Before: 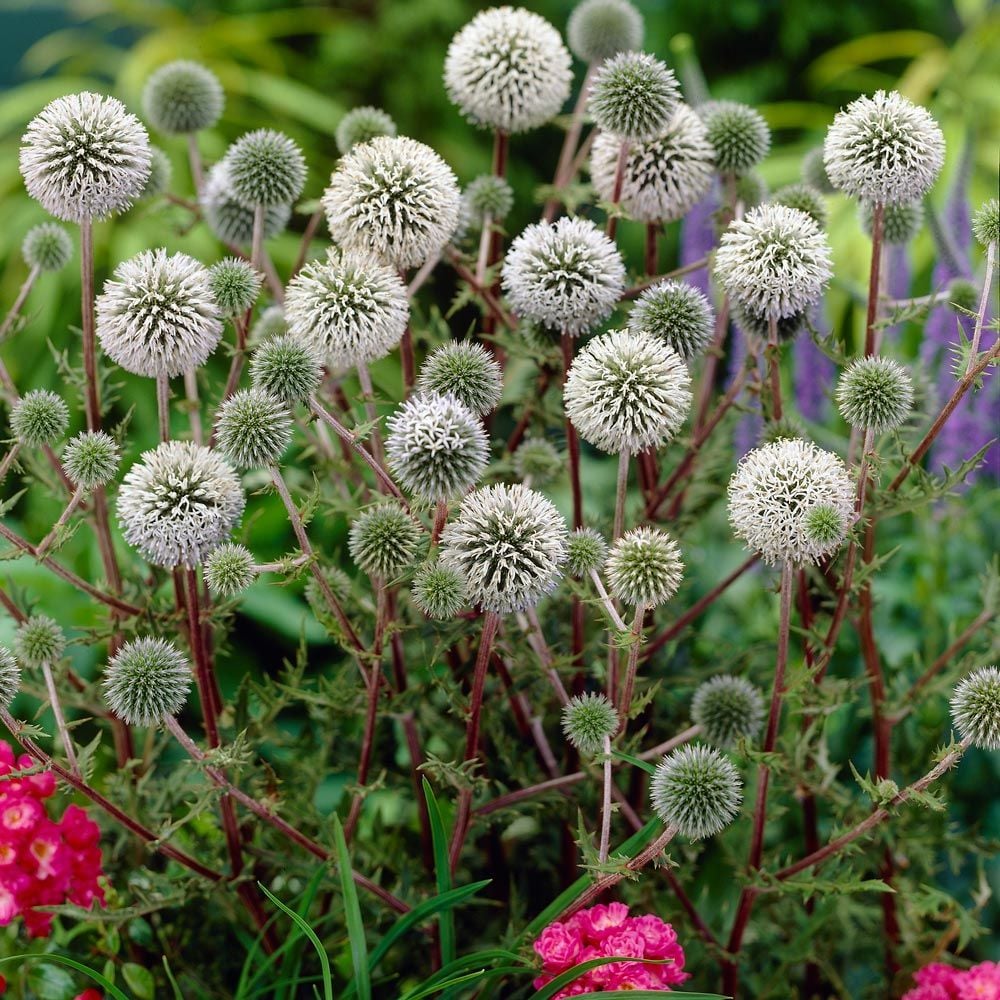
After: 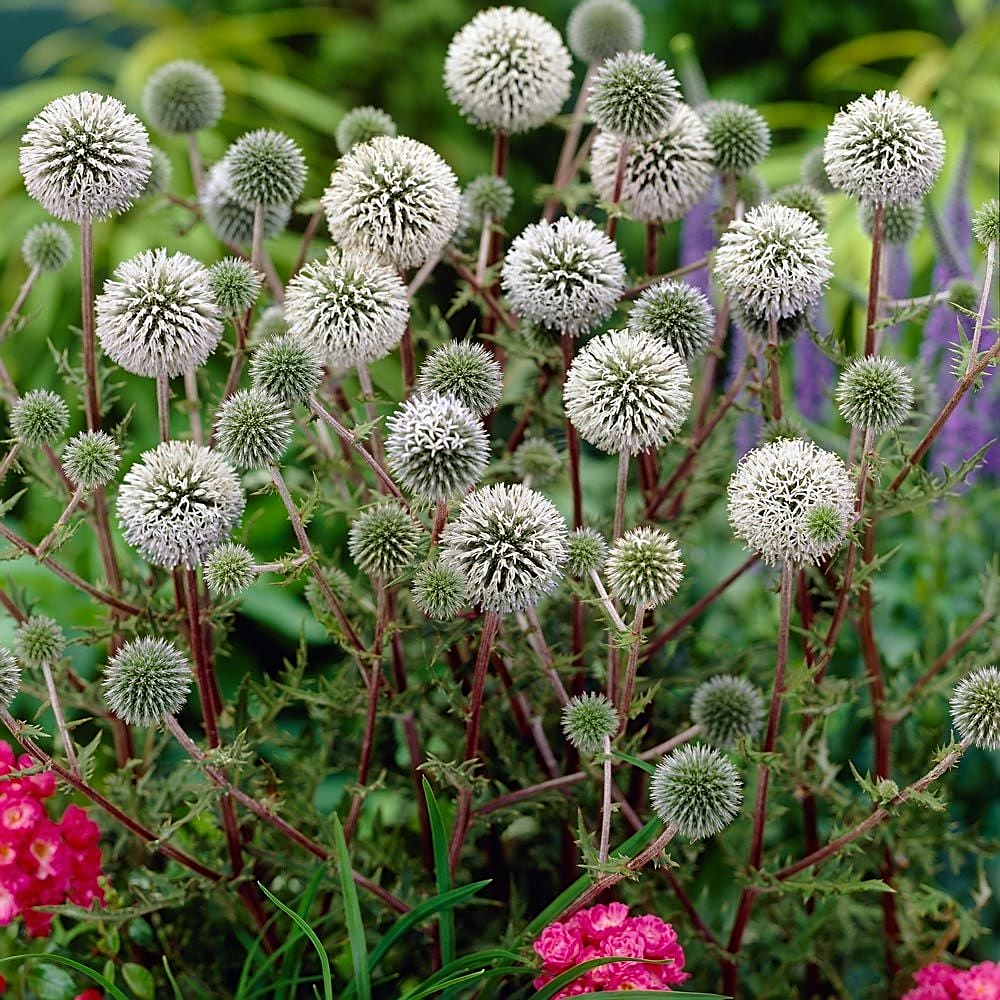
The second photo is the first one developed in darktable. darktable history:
sharpen: amount 0.493
